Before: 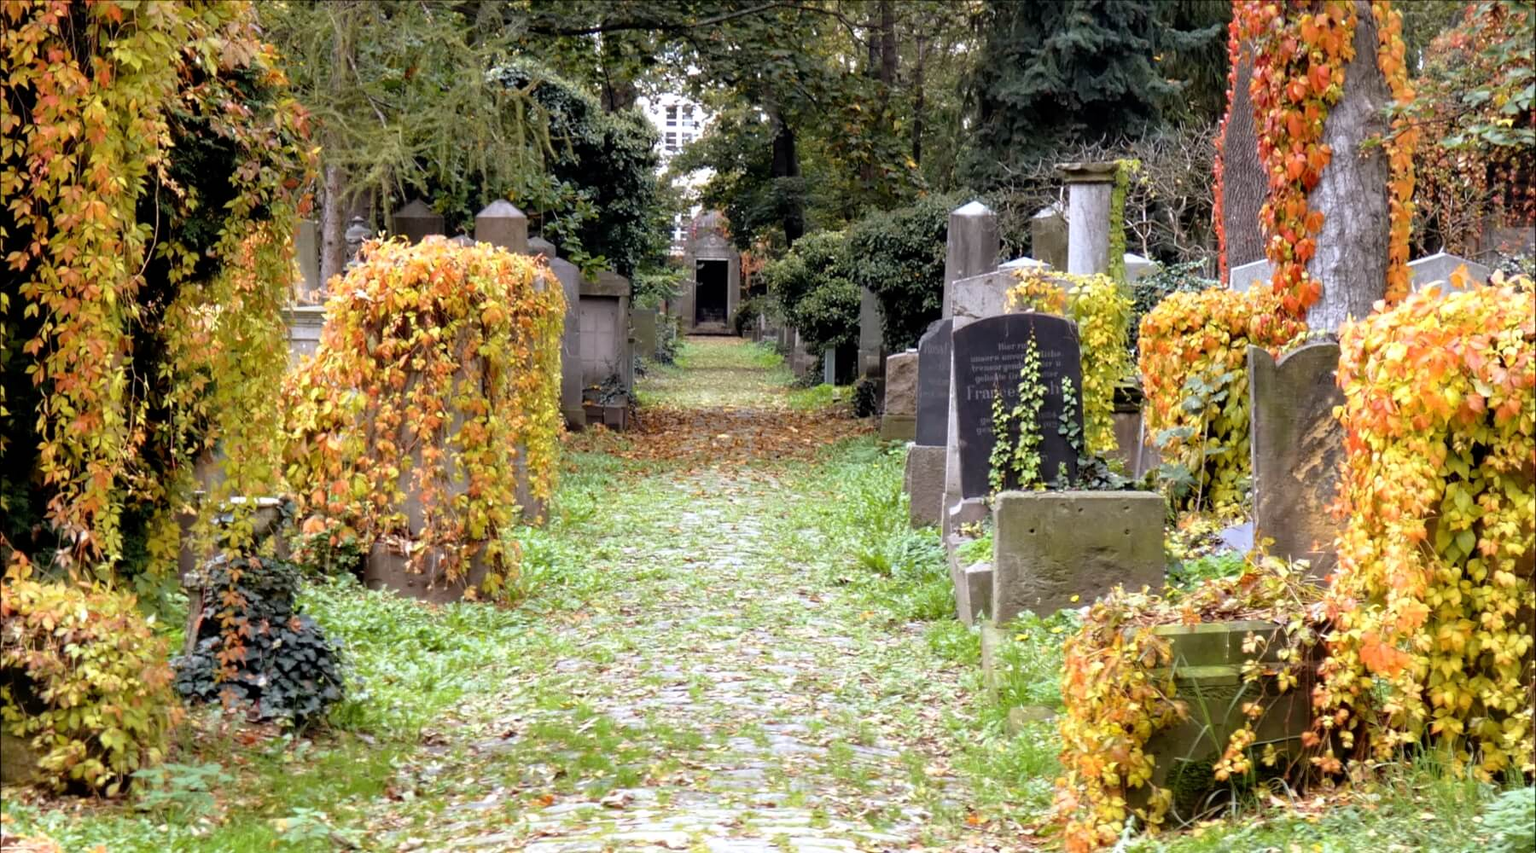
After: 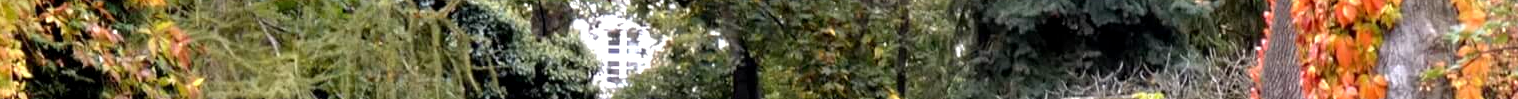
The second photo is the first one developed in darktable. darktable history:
exposure: black level correction 0.001, exposure 0.5 EV, compensate exposure bias true, compensate highlight preservation false
crop and rotate: left 9.644%, top 9.491%, right 6.021%, bottom 80.509%
